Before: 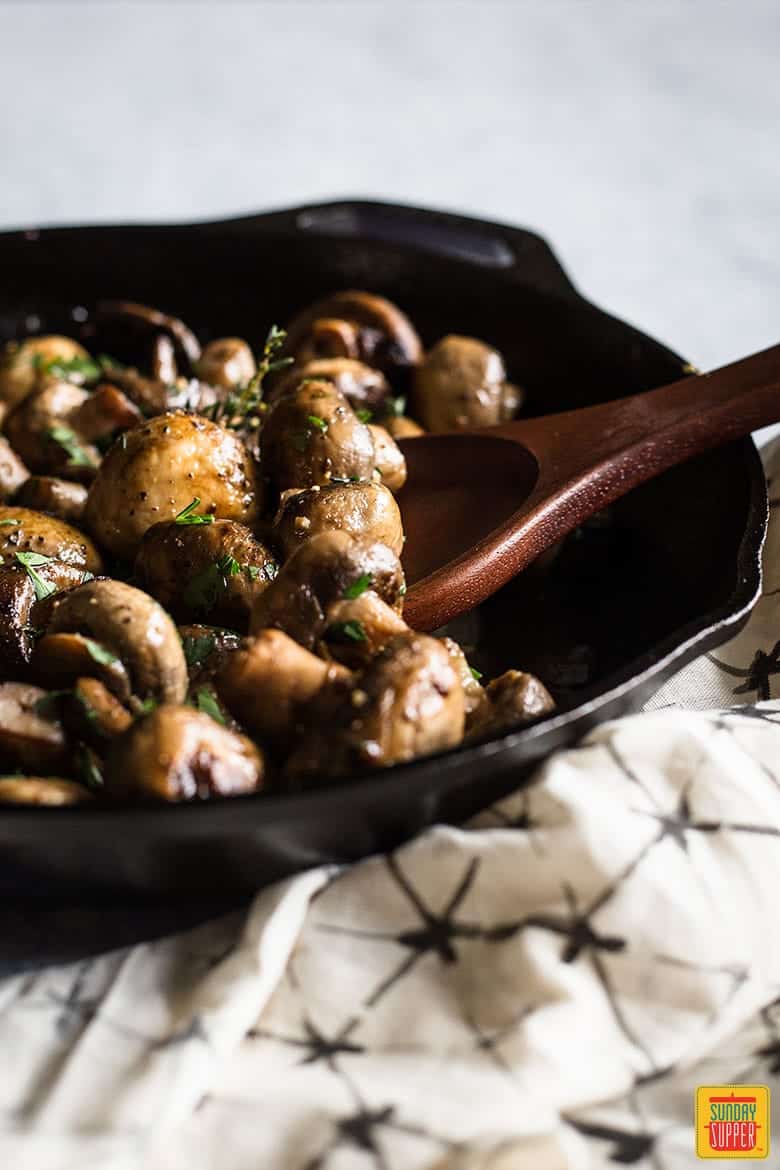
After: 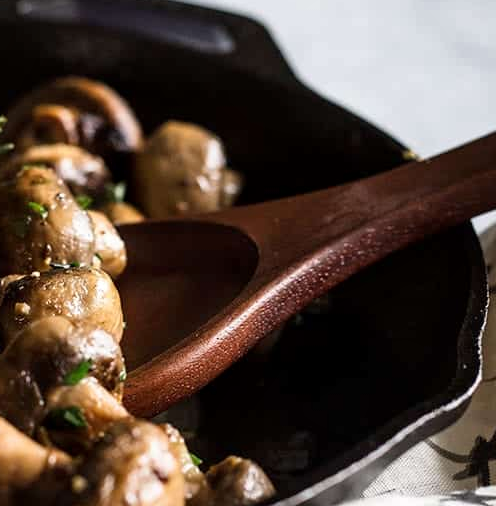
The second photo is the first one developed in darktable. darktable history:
local contrast: mode bilateral grid, contrast 20, coarseness 50, detail 120%, midtone range 0.2
crop: left 36.005%, top 18.293%, right 0.31%, bottom 38.444%
